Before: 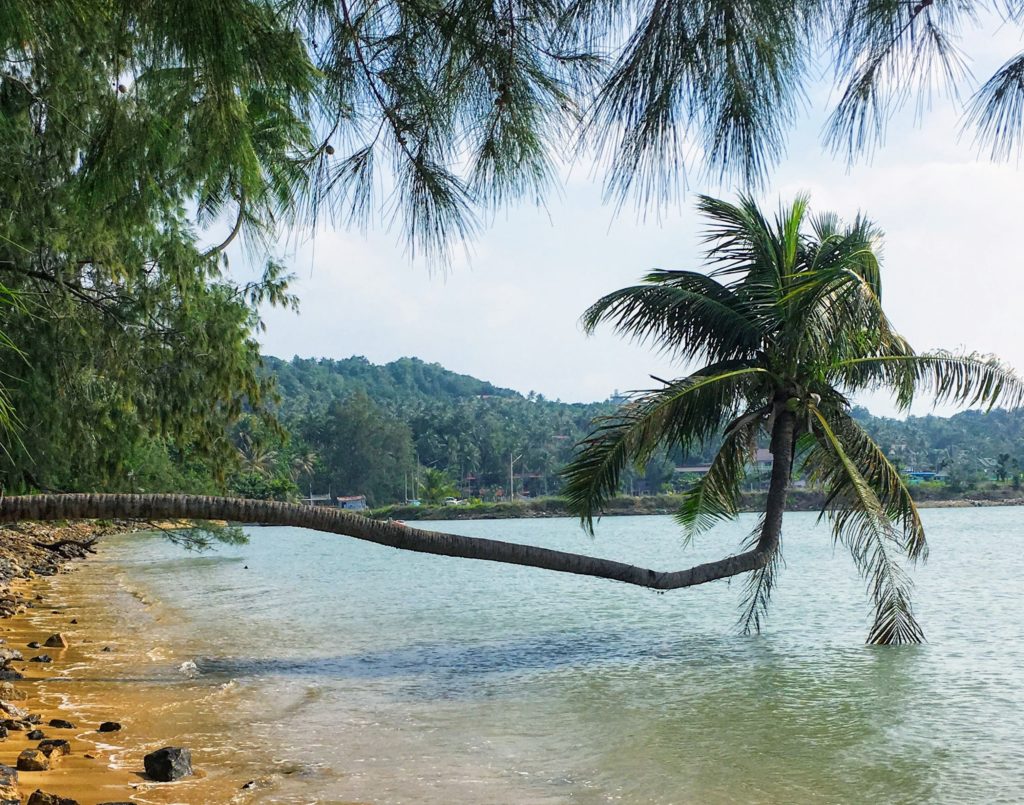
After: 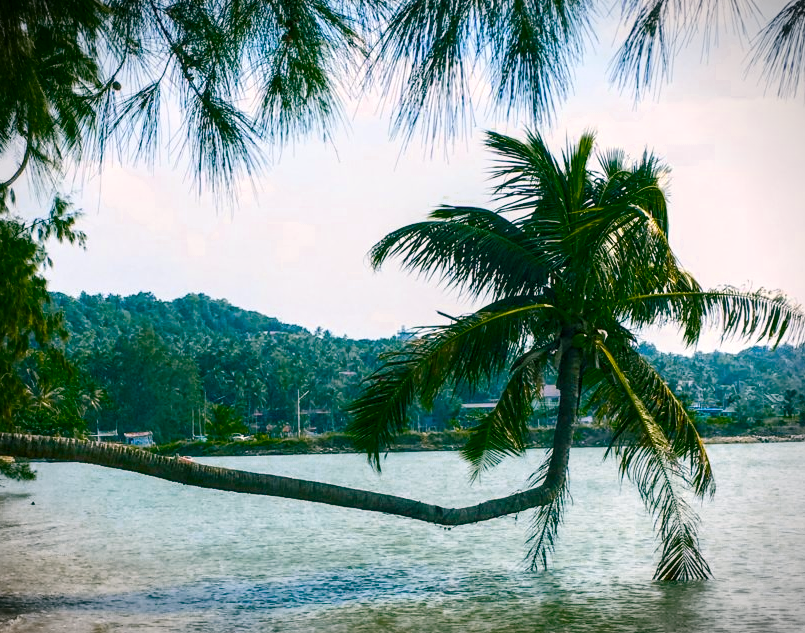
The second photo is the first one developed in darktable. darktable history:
exposure: exposure 0.133 EV, compensate exposure bias true, compensate highlight preservation false
color zones: curves: ch0 [(0.25, 0.5) (0.347, 0.092) (0.75, 0.5)]; ch1 [(0.25, 0.5) (0.33, 0.51) (0.75, 0.5)]
local contrast: on, module defaults
vignetting: fall-off start 89.11%, fall-off radius 44.07%, saturation -0.659, width/height ratio 1.169
color balance rgb: shadows lift › chroma 11.431%, shadows lift › hue 132.51°, highlights gain › chroma 2.008%, highlights gain › hue 45.9°, perceptual saturation grading › global saturation 24.301%, perceptual saturation grading › highlights -23.895%, perceptual saturation grading › mid-tones 23.874%, perceptual saturation grading › shadows 41.17%, global vibrance 34.362%
contrast brightness saturation: contrast 0.15, brightness 0.044
crop and rotate: left 20.884%, top 7.999%, right 0.433%, bottom 13.298%
